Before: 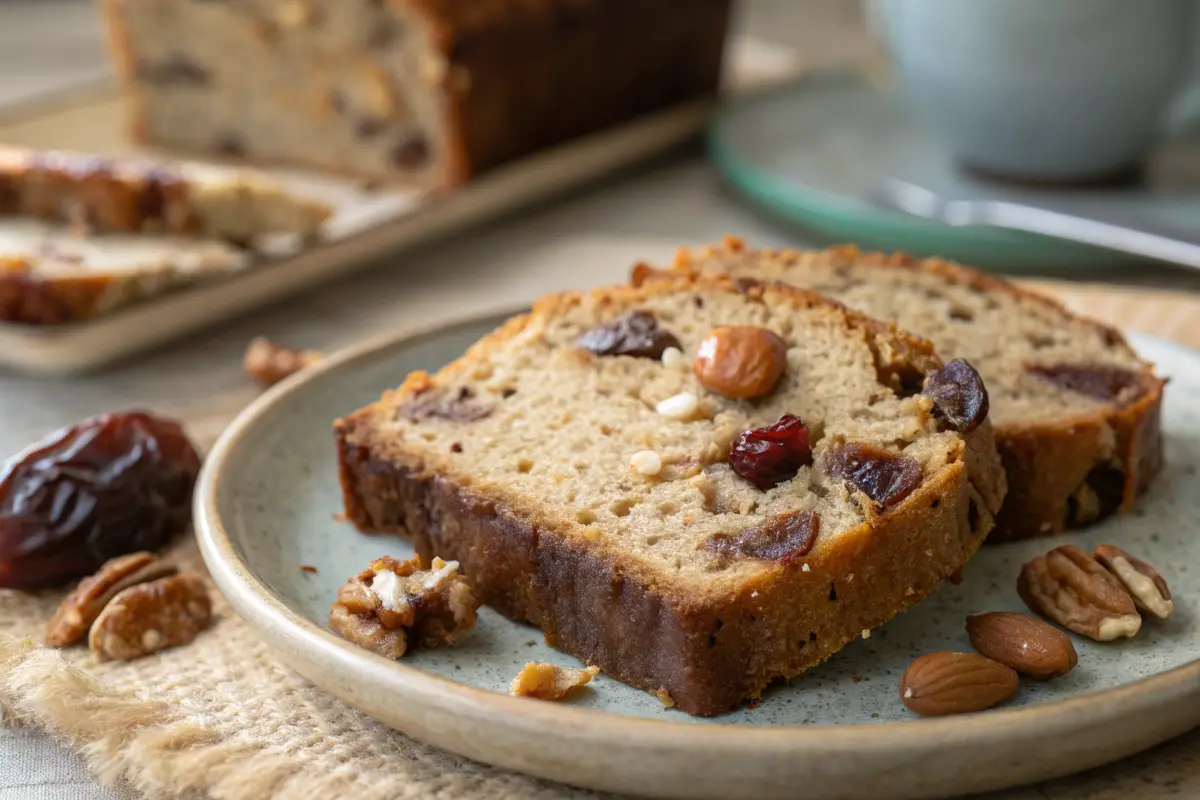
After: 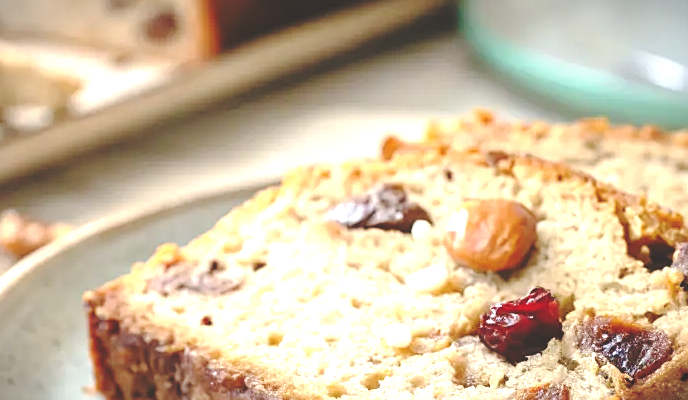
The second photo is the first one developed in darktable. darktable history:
vignetting: fall-off start 99.71%, width/height ratio 1.325
sharpen: on, module defaults
crop: left 20.899%, top 15.891%, right 21.603%, bottom 33.738%
exposure: black level correction 0, exposure 1.2 EV, compensate highlight preservation false
base curve: curves: ch0 [(0, 0.024) (0.055, 0.065) (0.121, 0.166) (0.236, 0.319) (0.693, 0.726) (1, 1)], preserve colors none
